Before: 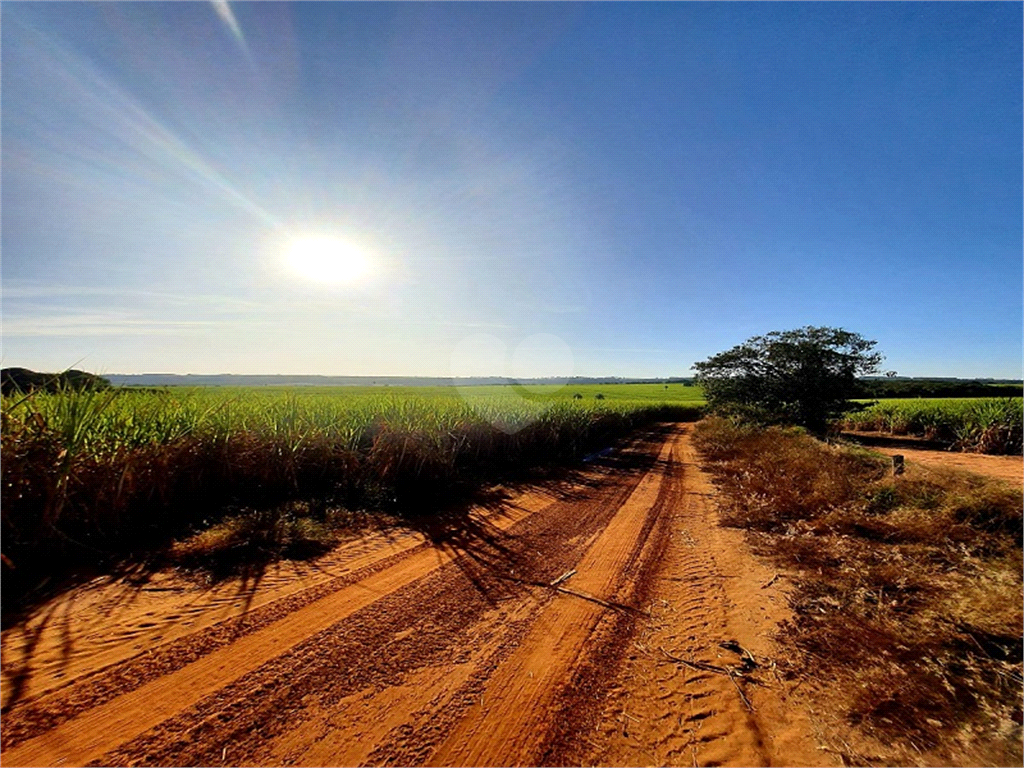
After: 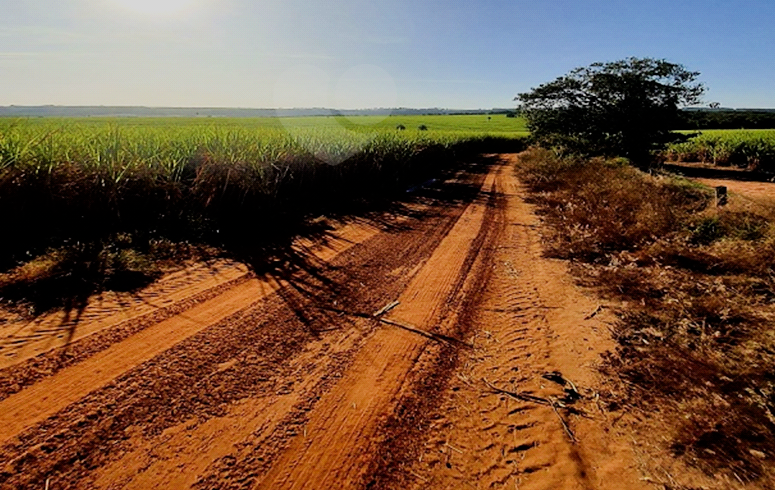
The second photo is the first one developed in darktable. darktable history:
crop and rotate: left 17.299%, top 35.115%, right 7.015%, bottom 1.024%
filmic rgb: black relative exposure -7.65 EV, white relative exposure 4.56 EV, hardness 3.61, contrast 1.05
